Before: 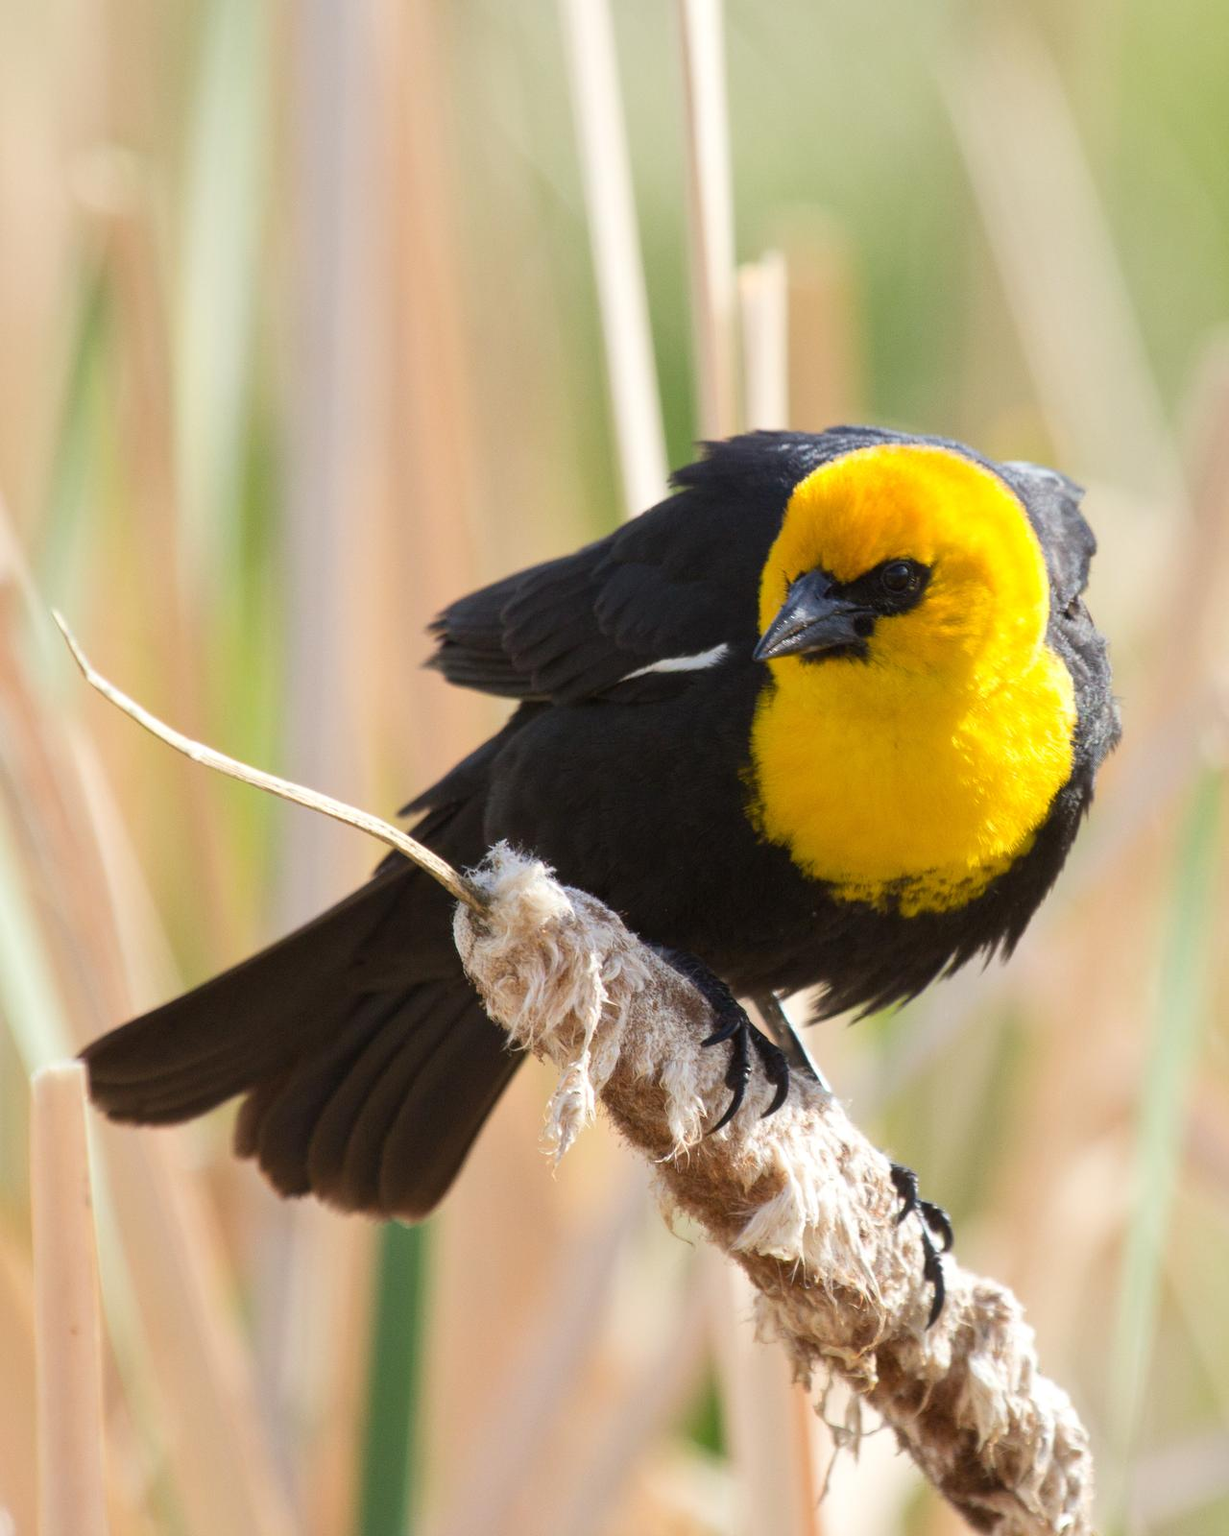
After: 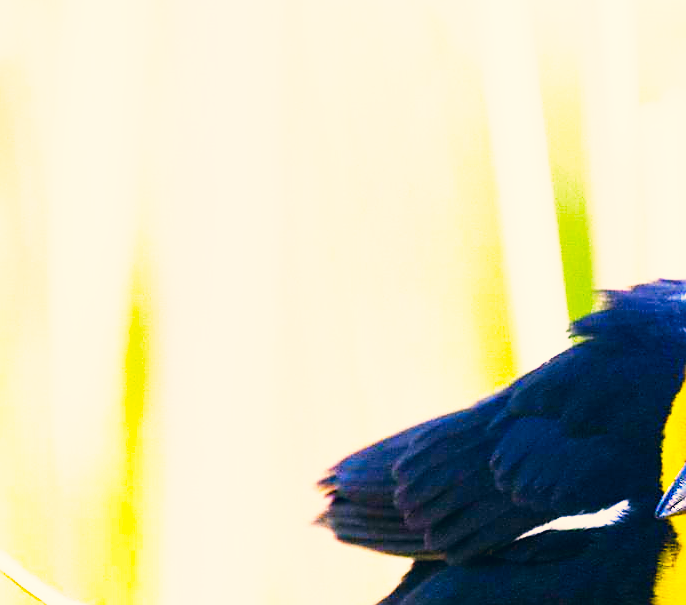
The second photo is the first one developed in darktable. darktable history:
white balance: red 0.948, green 1.02, blue 1.176
color balance rgb: linear chroma grading › shadows 10%, linear chroma grading › highlights 10%, linear chroma grading › global chroma 15%, linear chroma grading › mid-tones 15%, perceptual saturation grading › global saturation 40%, perceptual saturation grading › highlights -25%, perceptual saturation grading › mid-tones 35%, perceptual saturation grading › shadows 35%, perceptual brilliance grading › global brilliance 11.29%, global vibrance 11.29%
tone equalizer: -8 EV -0.417 EV, -7 EV -0.389 EV, -6 EV -0.333 EV, -5 EV -0.222 EV, -3 EV 0.222 EV, -2 EV 0.333 EV, -1 EV 0.389 EV, +0 EV 0.417 EV, edges refinement/feathering 500, mask exposure compensation -1.57 EV, preserve details no
base curve: curves: ch0 [(0, 0) (0.007, 0.004) (0.027, 0.03) (0.046, 0.07) (0.207, 0.54) (0.442, 0.872) (0.673, 0.972) (1, 1)], preserve colors none
color correction: highlights a* 10.32, highlights b* 14.66, shadows a* -9.59, shadows b* -15.02
sharpen: radius 1.4, amount 1.25, threshold 0.7
shadows and highlights: shadows 25, highlights -25
crop: left 10.121%, top 10.631%, right 36.218%, bottom 51.526%
